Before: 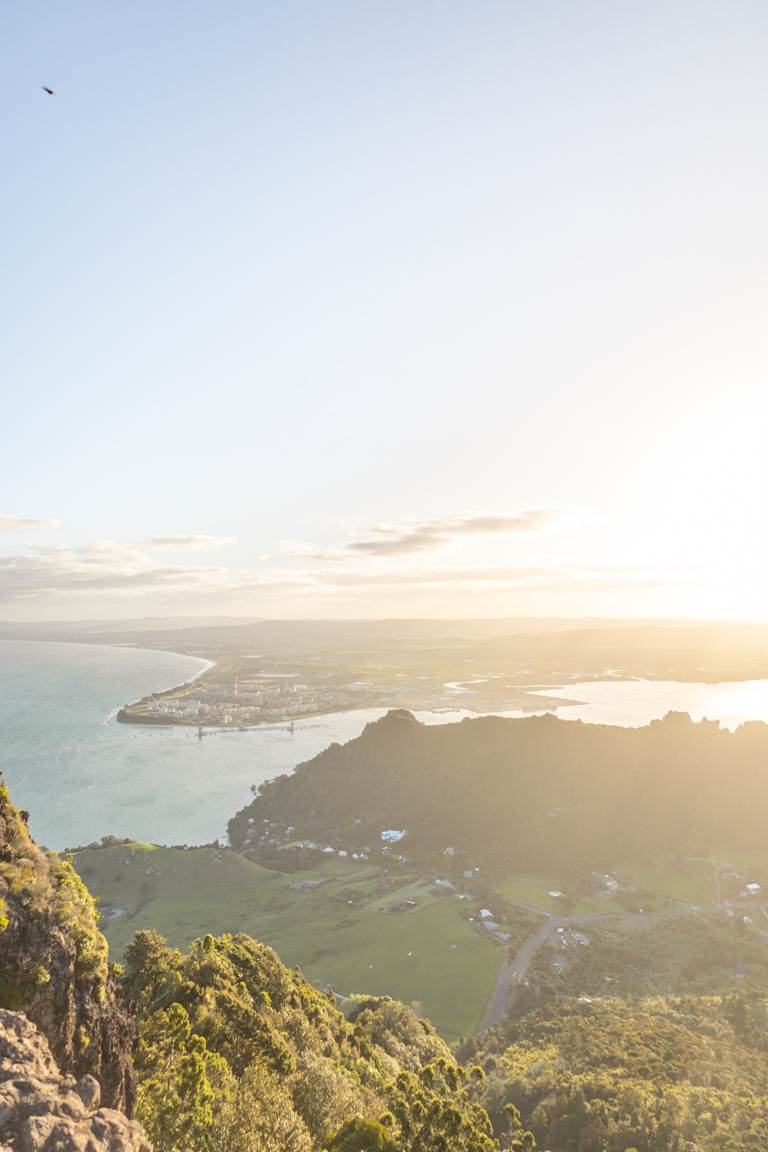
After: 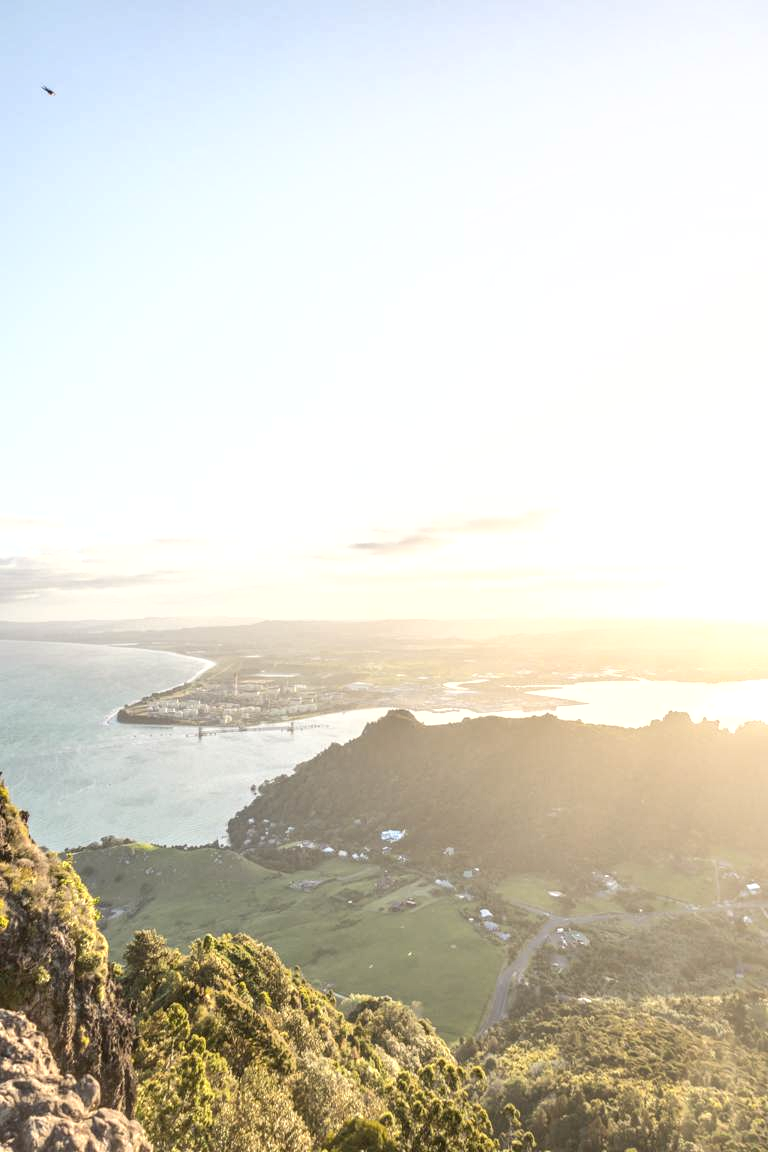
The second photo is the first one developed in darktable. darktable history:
tone curve: curves: ch0 [(0, 0) (0.003, 0.002) (0.011, 0.006) (0.025, 0.014) (0.044, 0.025) (0.069, 0.039) (0.1, 0.056) (0.136, 0.086) (0.177, 0.129) (0.224, 0.183) (0.277, 0.247) (0.335, 0.318) (0.399, 0.395) (0.468, 0.48) (0.543, 0.571) (0.623, 0.668) (0.709, 0.773) (0.801, 0.873) (0.898, 0.978) (1, 1)], color space Lab, independent channels, preserve colors none
local contrast: on, module defaults
